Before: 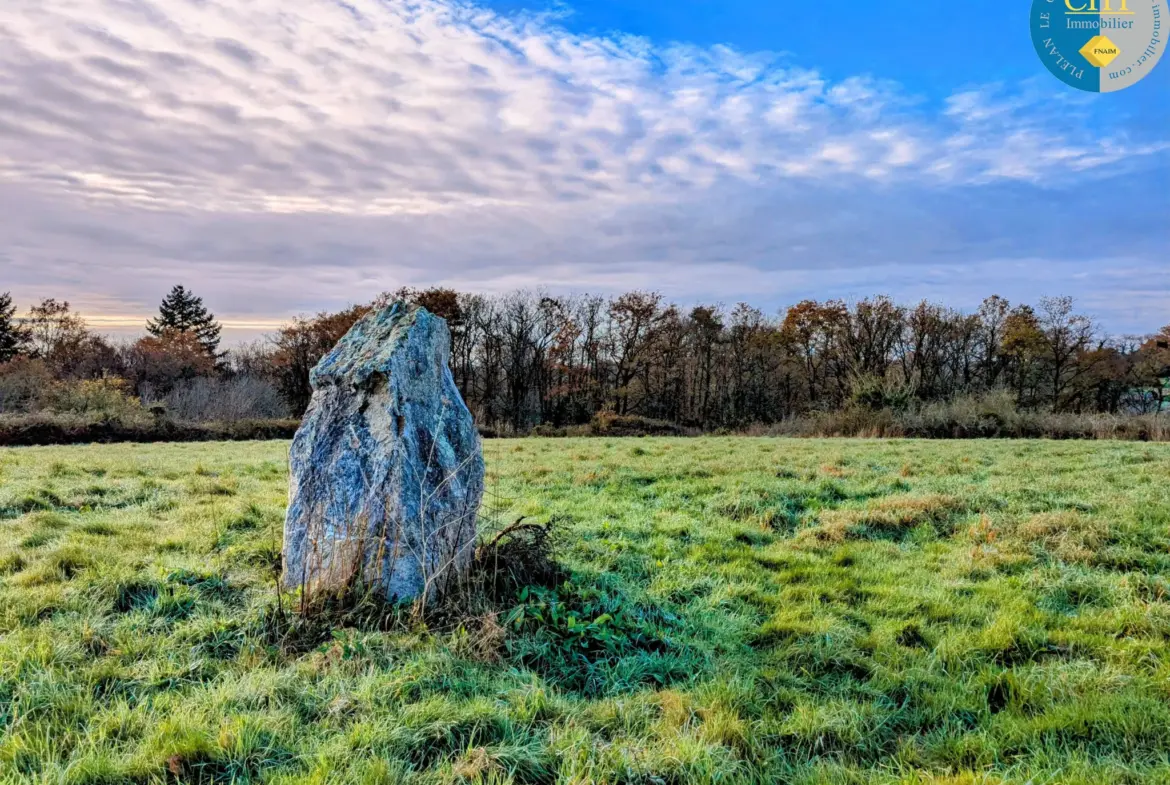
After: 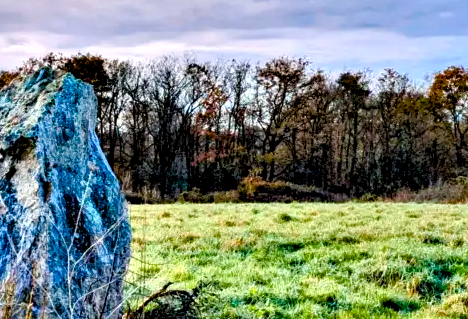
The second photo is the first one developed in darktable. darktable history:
crop: left 30.174%, top 29.82%, right 29.808%, bottom 29.432%
exposure: exposure 0.299 EV, compensate highlight preservation false
color balance rgb: highlights gain › chroma 0.18%, highlights gain › hue 330.4°, perceptual saturation grading › global saturation 40.679%, perceptual saturation grading › highlights -50.533%, perceptual saturation grading › shadows 30.556%, global vibrance 20%
contrast equalizer: octaves 7, y [[0.6 ×6], [0.55 ×6], [0 ×6], [0 ×6], [0 ×6]]
